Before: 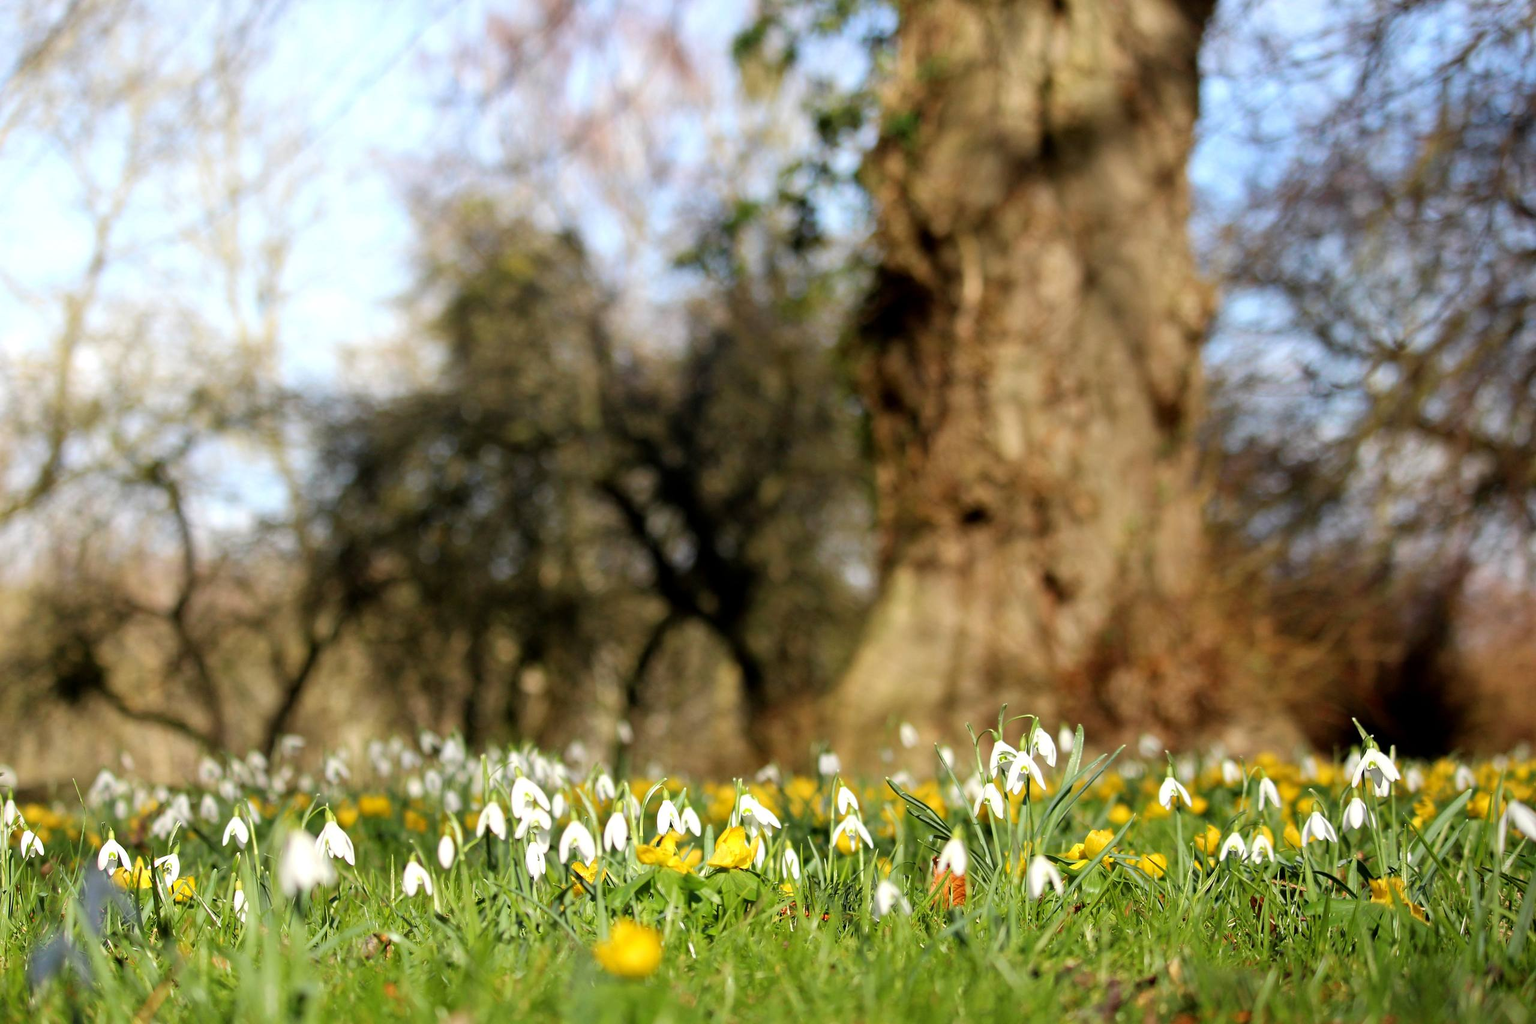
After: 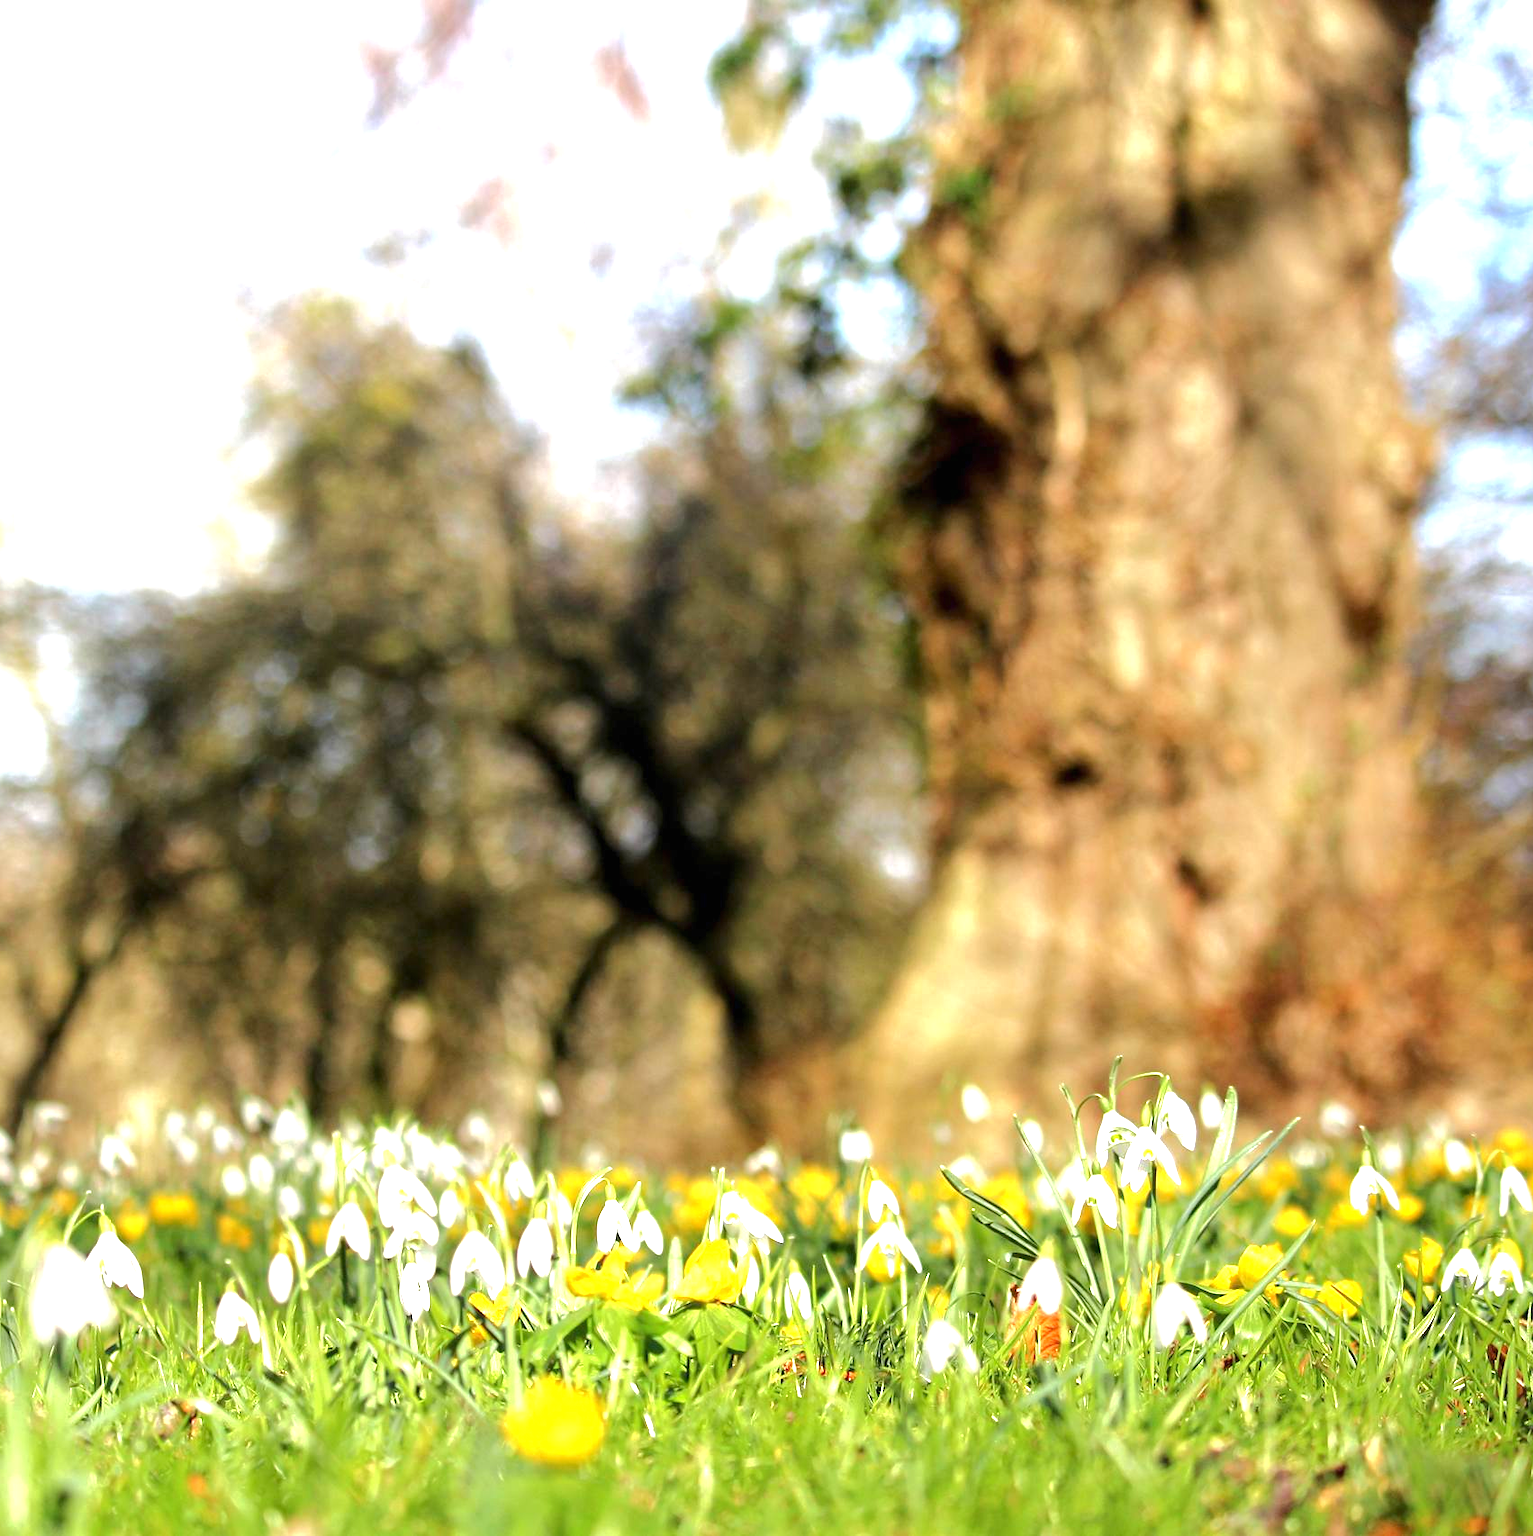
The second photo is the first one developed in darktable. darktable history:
base curve: curves: ch0 [(0, 0) (0.235, 0.266) (0.503, 0.496) (0.786, 0.72) (1, 1)]
crop: left 16.899%, right 16.556%
exposure: black level correction 0, exposure 1.1 EV, compensate exposure bias true, compensate highlight preservation false
